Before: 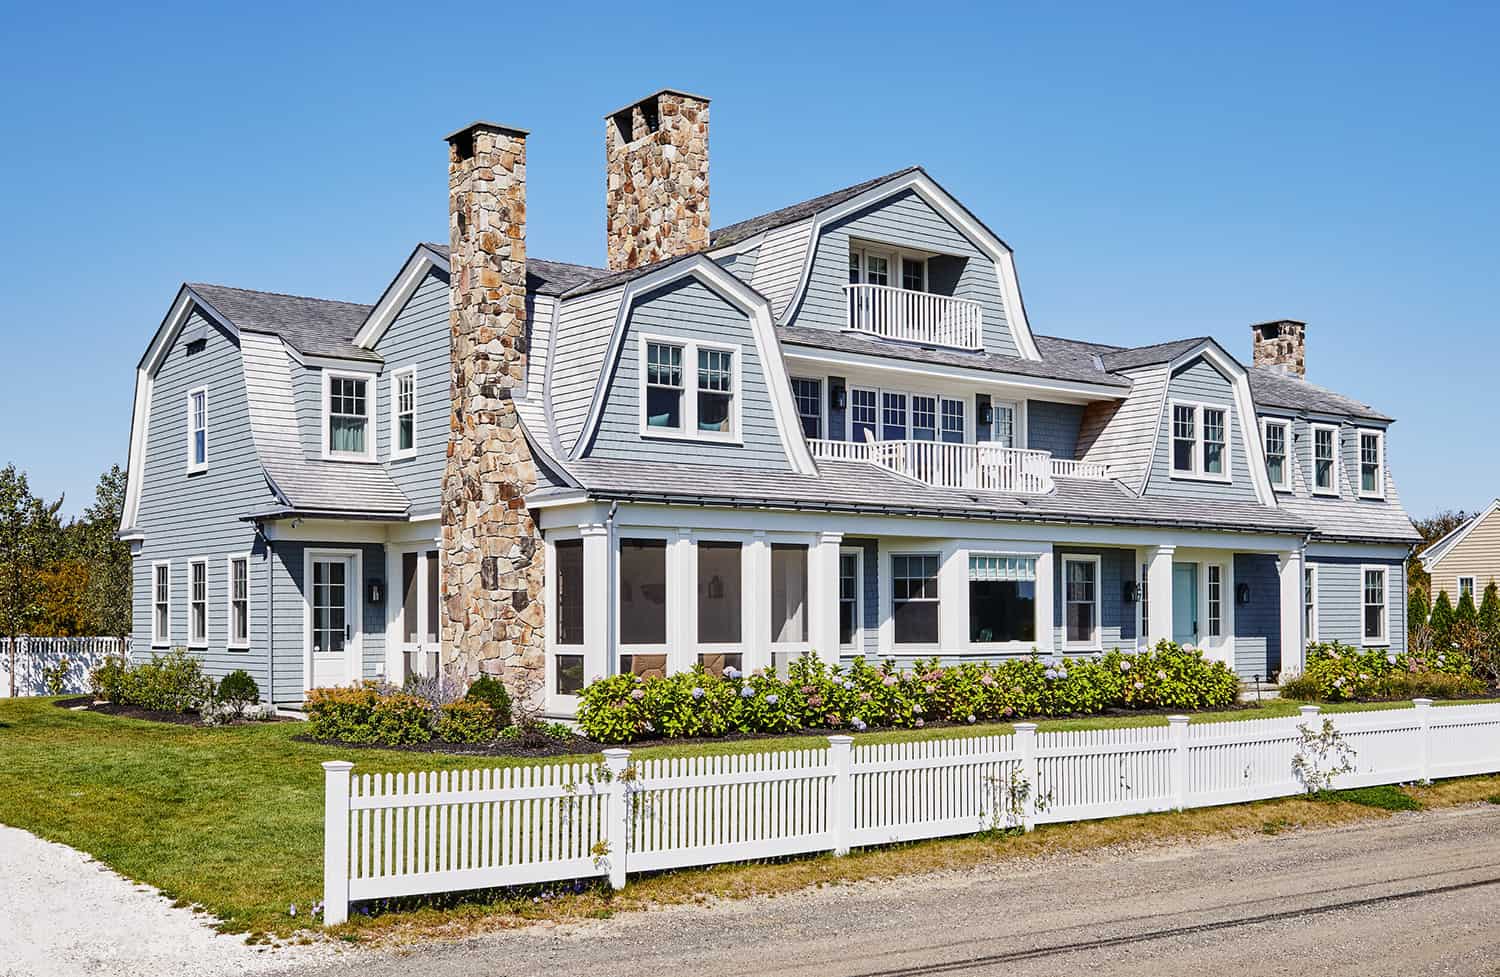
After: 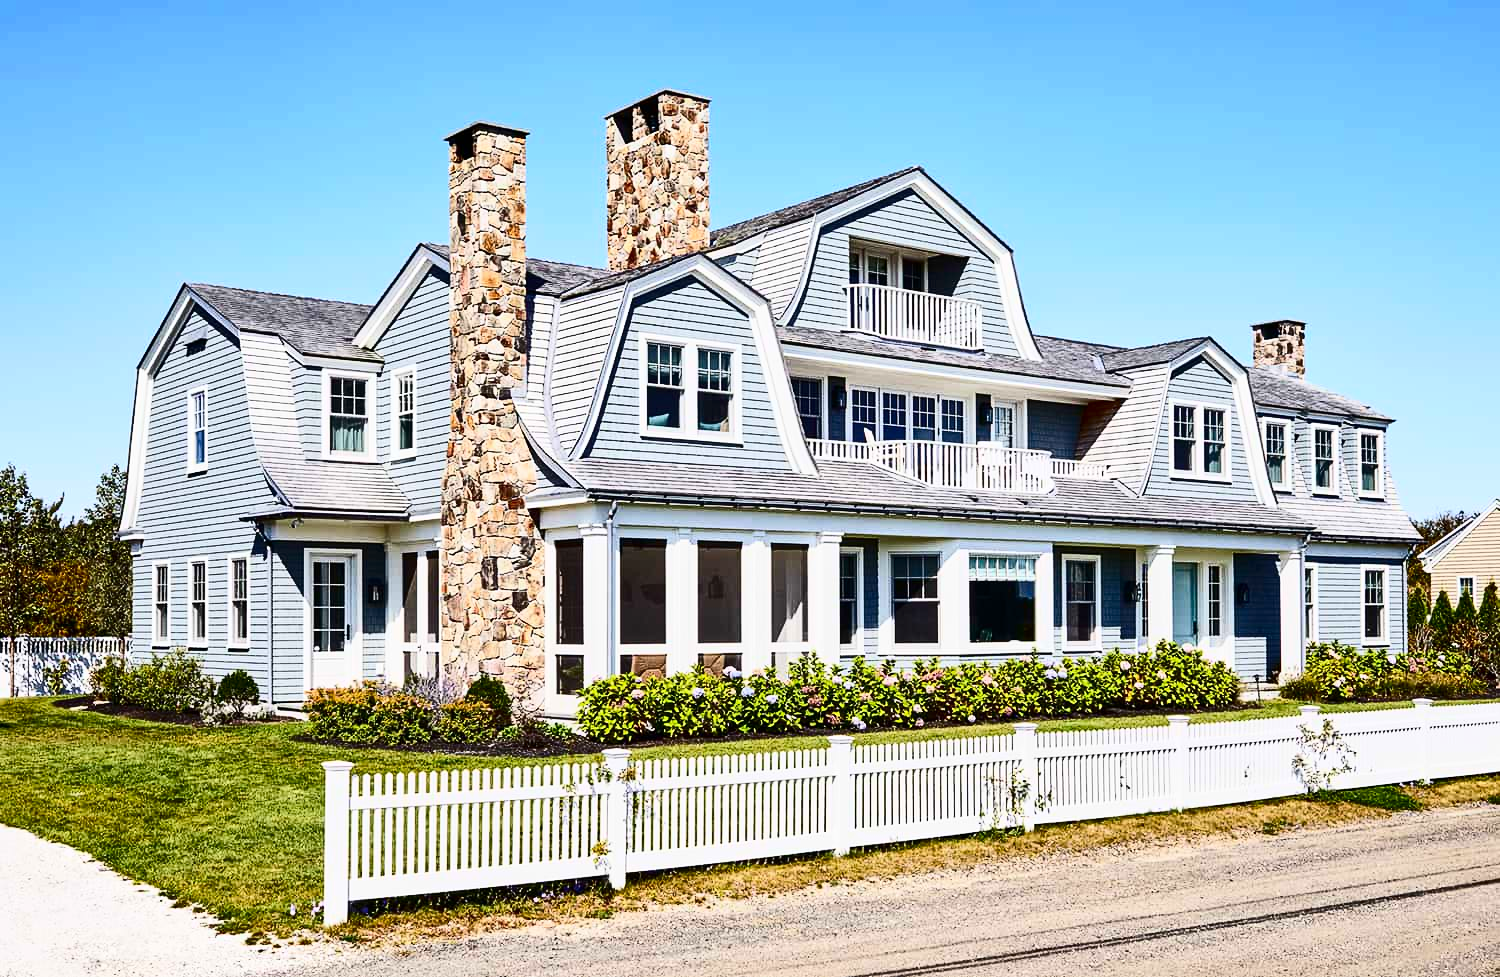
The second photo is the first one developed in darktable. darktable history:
contrast brightness saturation: contrast 0.409, brightness 0.041, saturation 0.248
